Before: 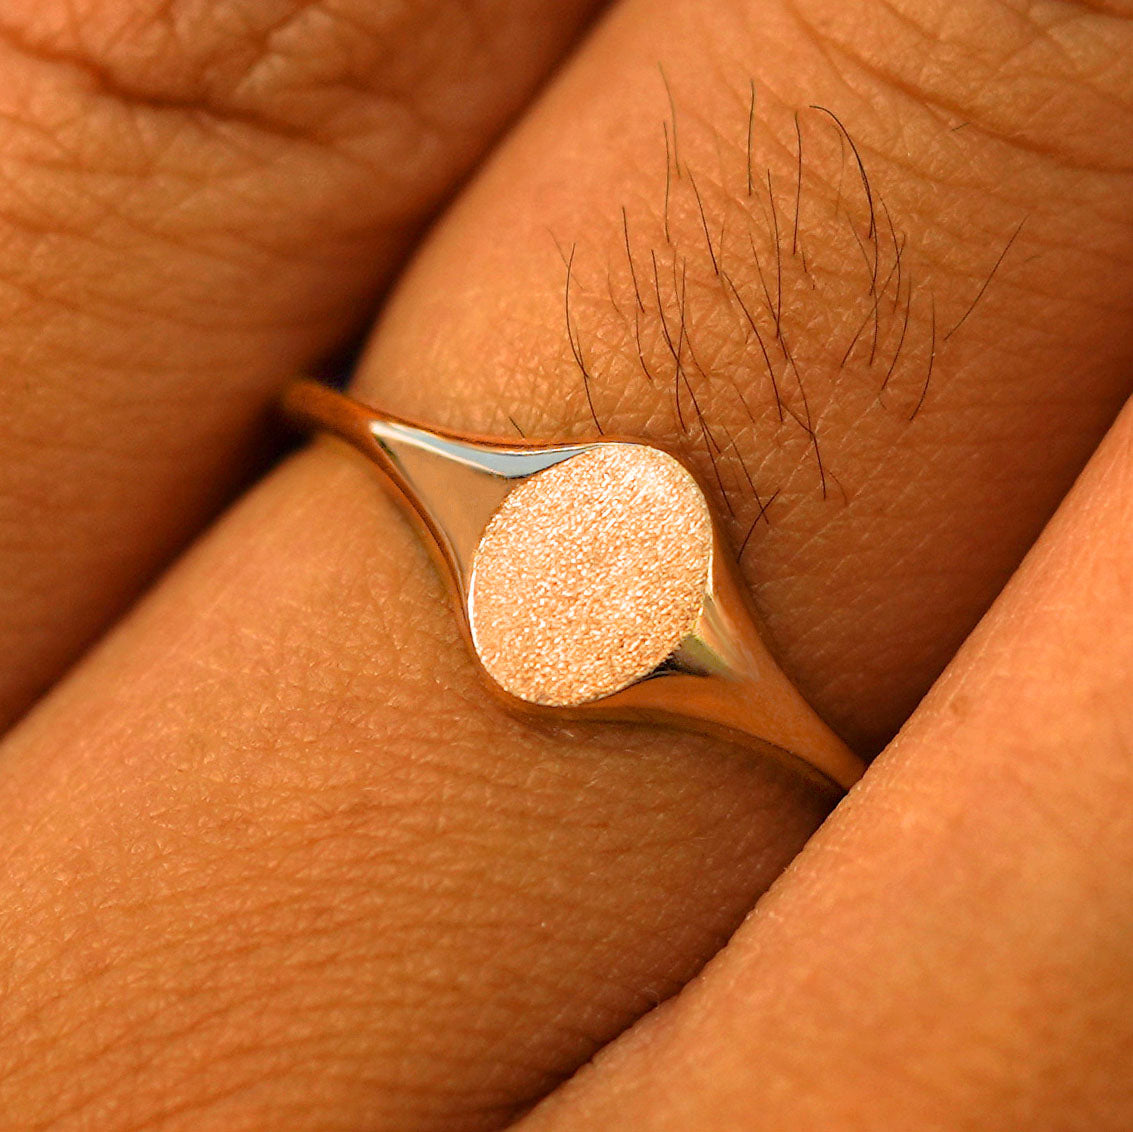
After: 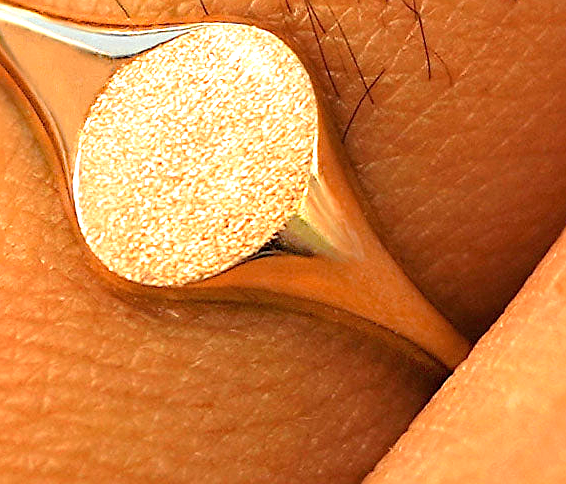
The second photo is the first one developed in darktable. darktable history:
crop: left 34.919%, top 37.12%, right 15.054%, bottom 20.114%
exposure: black level correction 0, exposure 0.702 EV, compensate highlight preservation false
sharpen: on, module defaults
